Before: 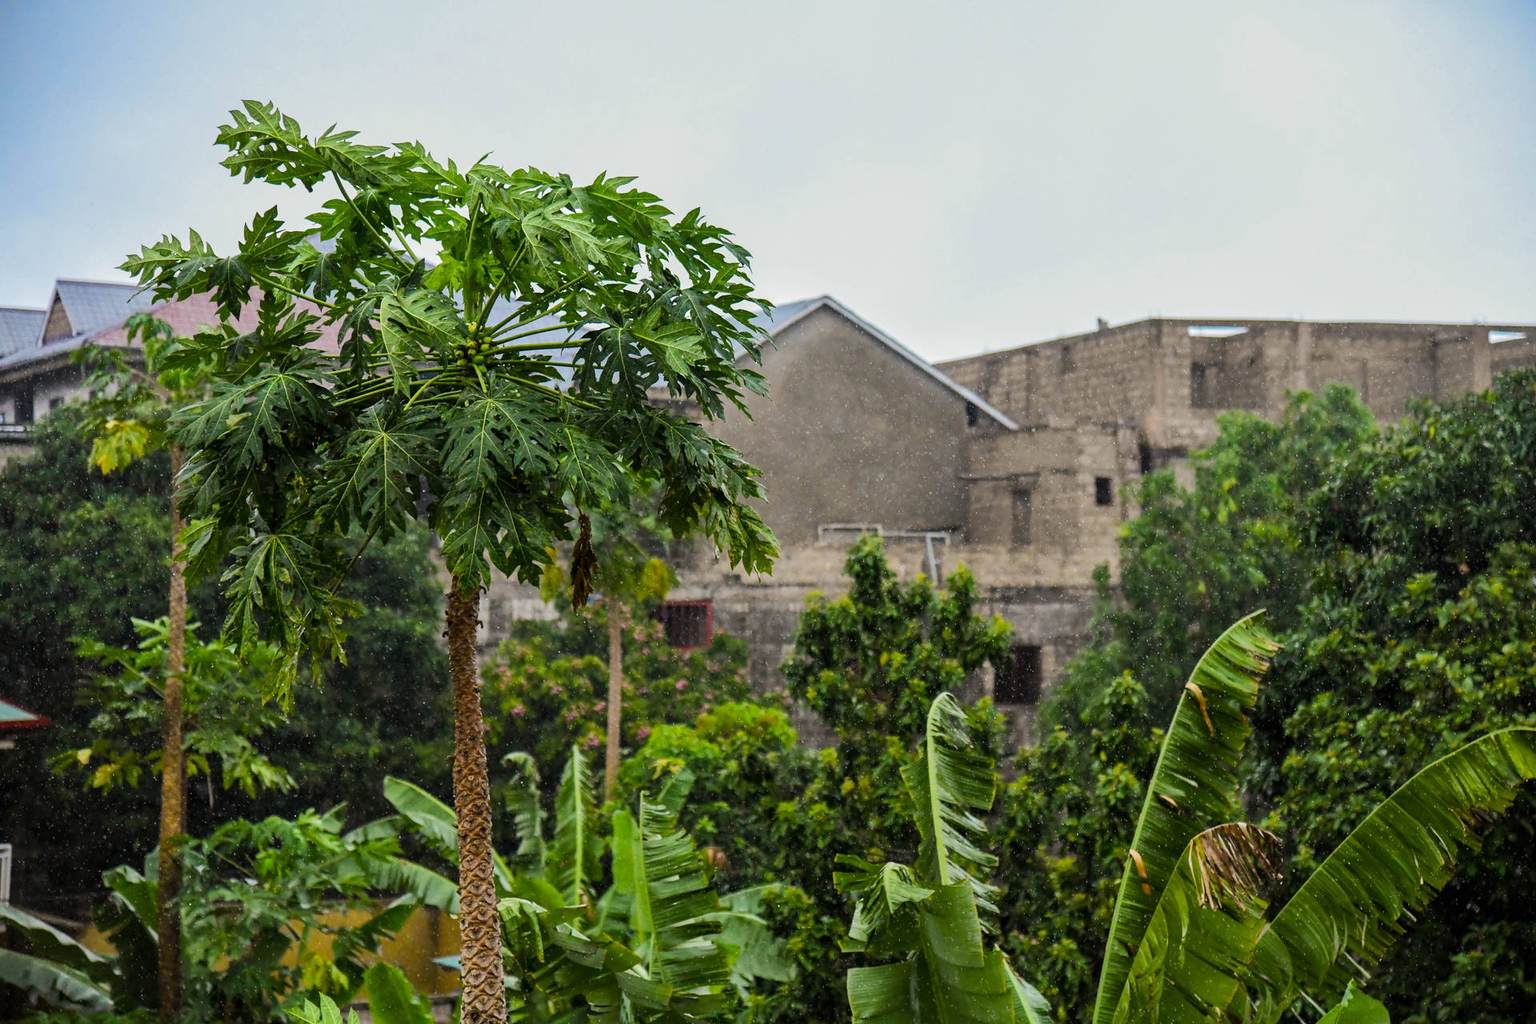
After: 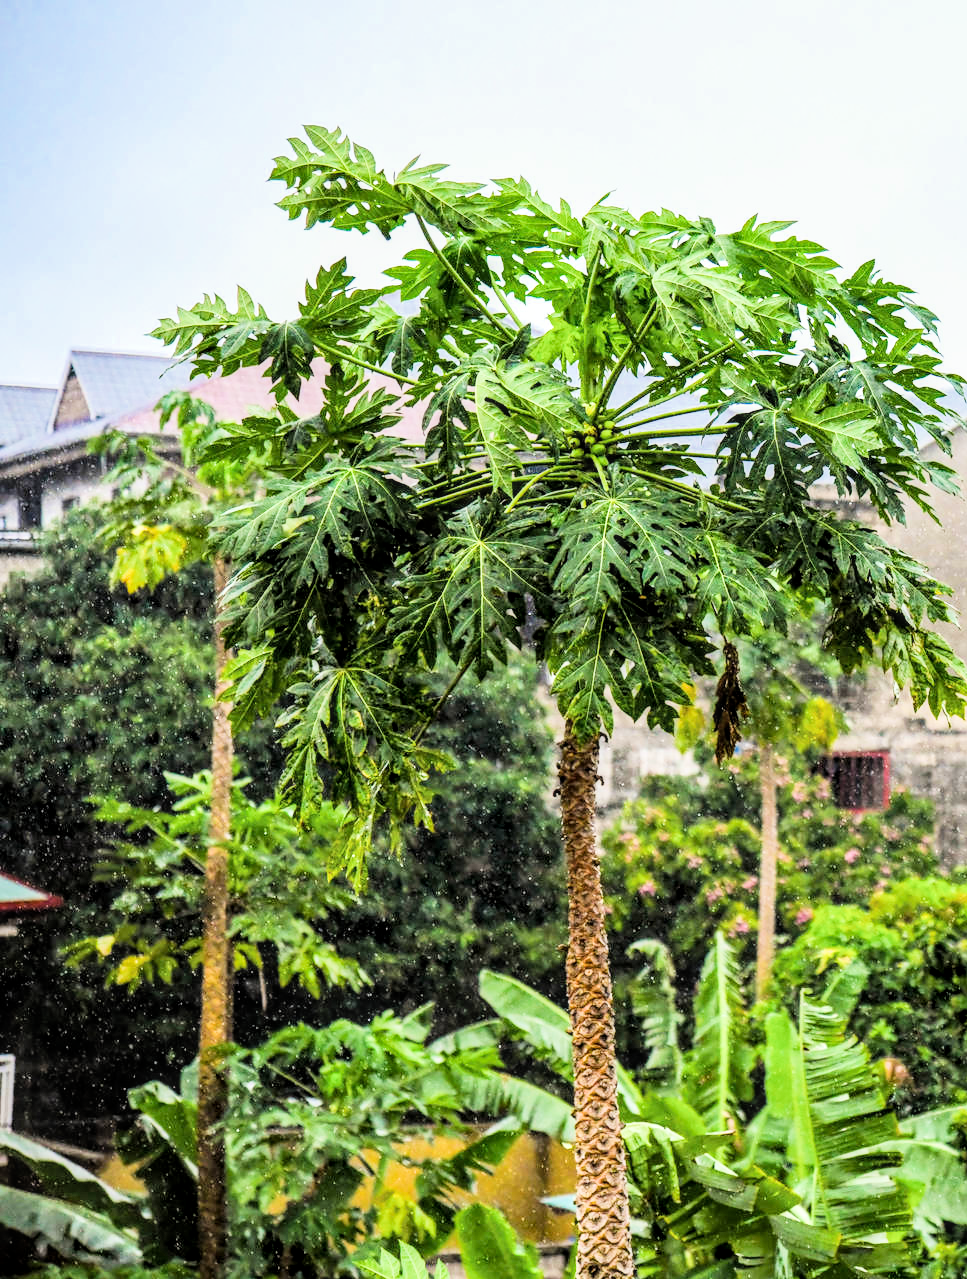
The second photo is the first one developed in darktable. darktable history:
crop and rotate: left 0.032%, top 0%, right 49.594%
exposure: black level correction 0, exposure 1.686 EV, compensate exposure bias true, compensate highlight preservation false
local contrast: on, module defaults
filmic rgb: black relative exposure -7.49 EV, white relative exposure 4.99 EV, threshold 5.97 EV, hardness 3.34, contrast 1.299, enable highlight reconstruction true
